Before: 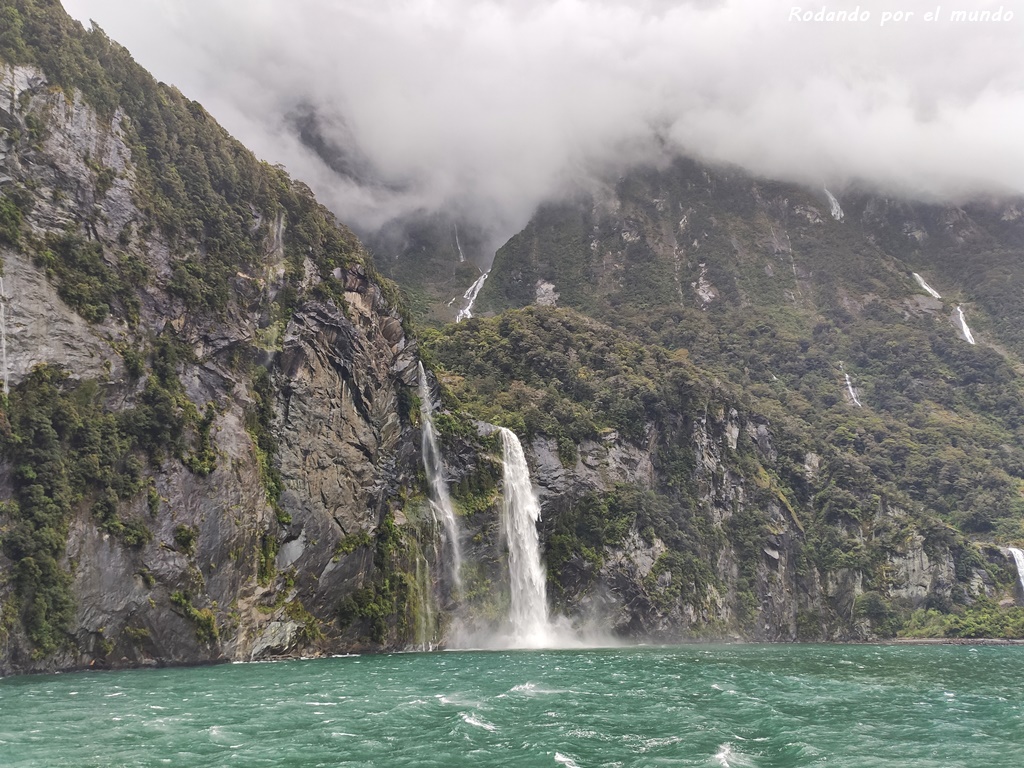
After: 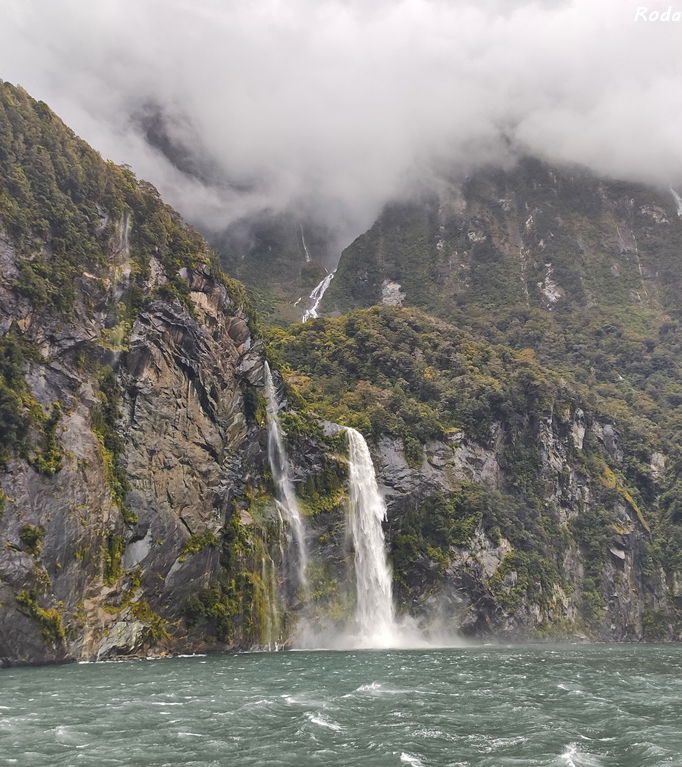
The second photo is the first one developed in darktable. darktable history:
color zones: curves: ch0 [(0, 0.499) (0.143, 0.5) (0.286, 0.5) (0.429, 0.476) (0.571, 0.284) (0.714, 0.243) (0.857, 0.449) (1, 0.499)]; ch1 [(0, 0.532) (0.143, 0.645) (0.286, 0.696) (0.429, 0.211) (0.571, 0.504) (0.714, 0.493) (0.857, 0.495) (1, 0.532)]; ch2 [(0, 0.5) (0.143, 0.5) (0.286, 0.427) (0.429, 0.324) (0.571, 0.5) (0.714, 0.5) (0.857, 0.5) (1, 0.5)]
crop and rotate: left 15.055%, right 18.278%
exposure: compensate highlight preservation false
